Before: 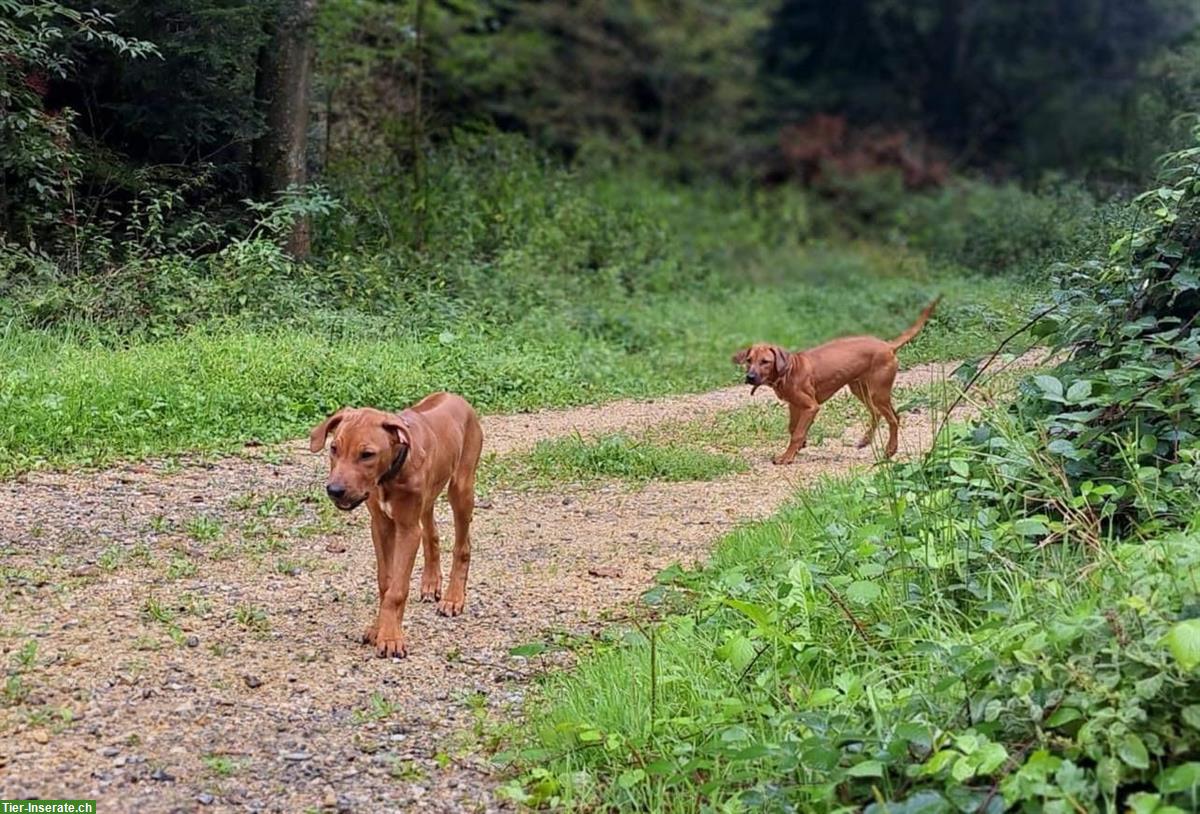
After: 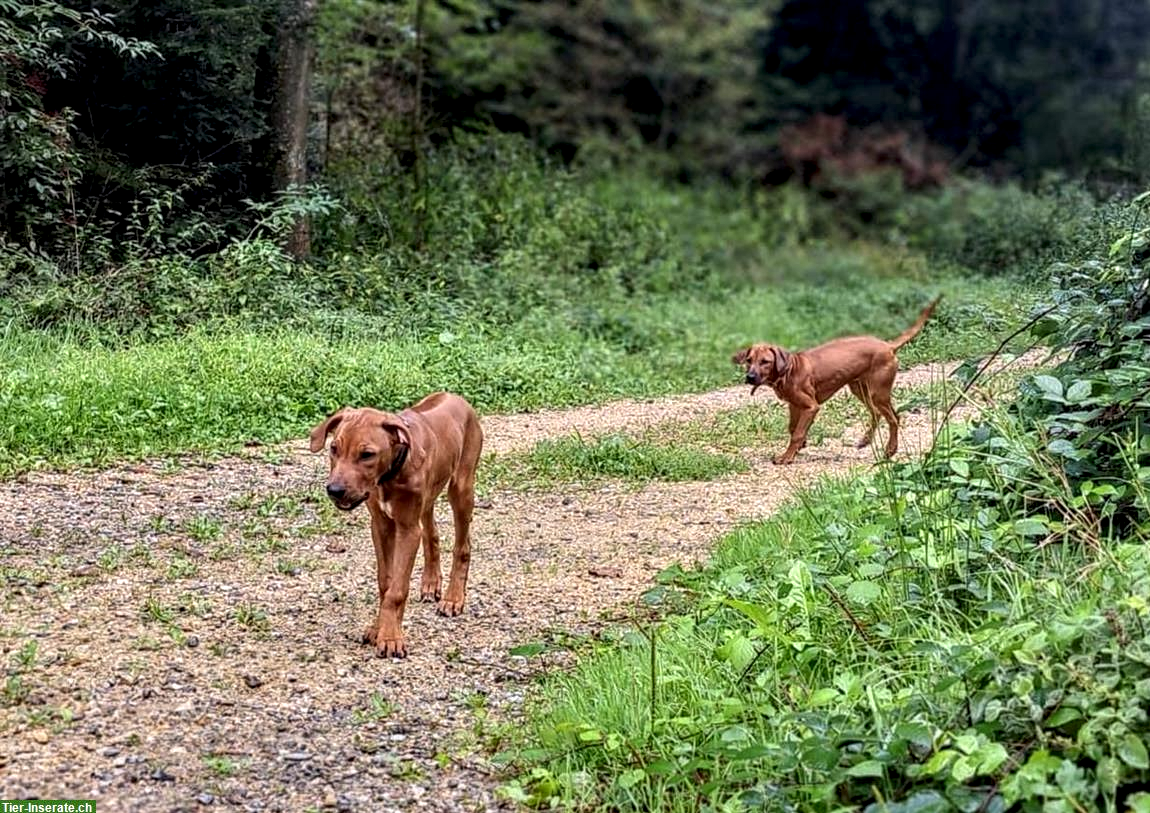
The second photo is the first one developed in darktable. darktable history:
local contrast: highlights 60%, shadows 60%, detail 160%
crop: right 4.134%, bottom 0.023%
